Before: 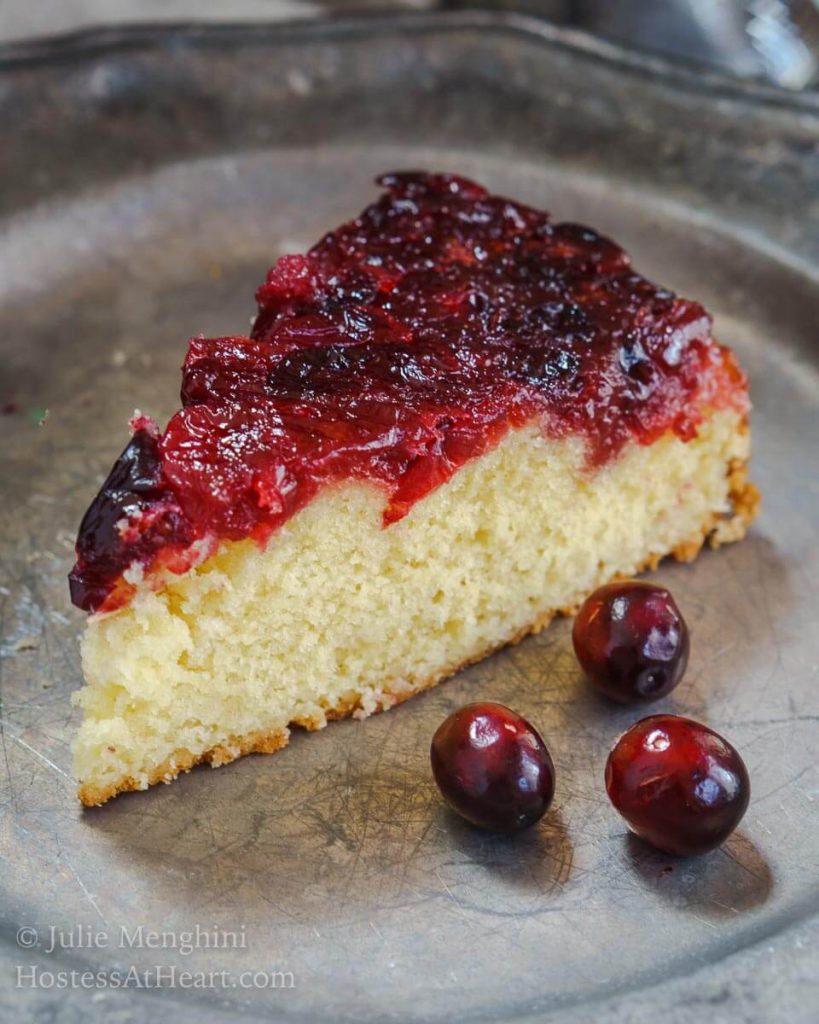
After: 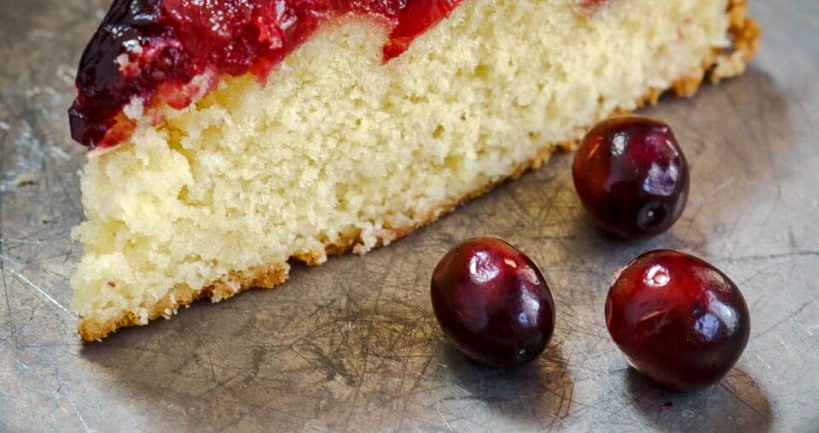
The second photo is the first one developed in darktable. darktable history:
crop: top 45.461%, bottom 12.19%
local contrast: mode bilateral grid, contrast 26, coarseness 60, detail 151%, midtone range 0.2
